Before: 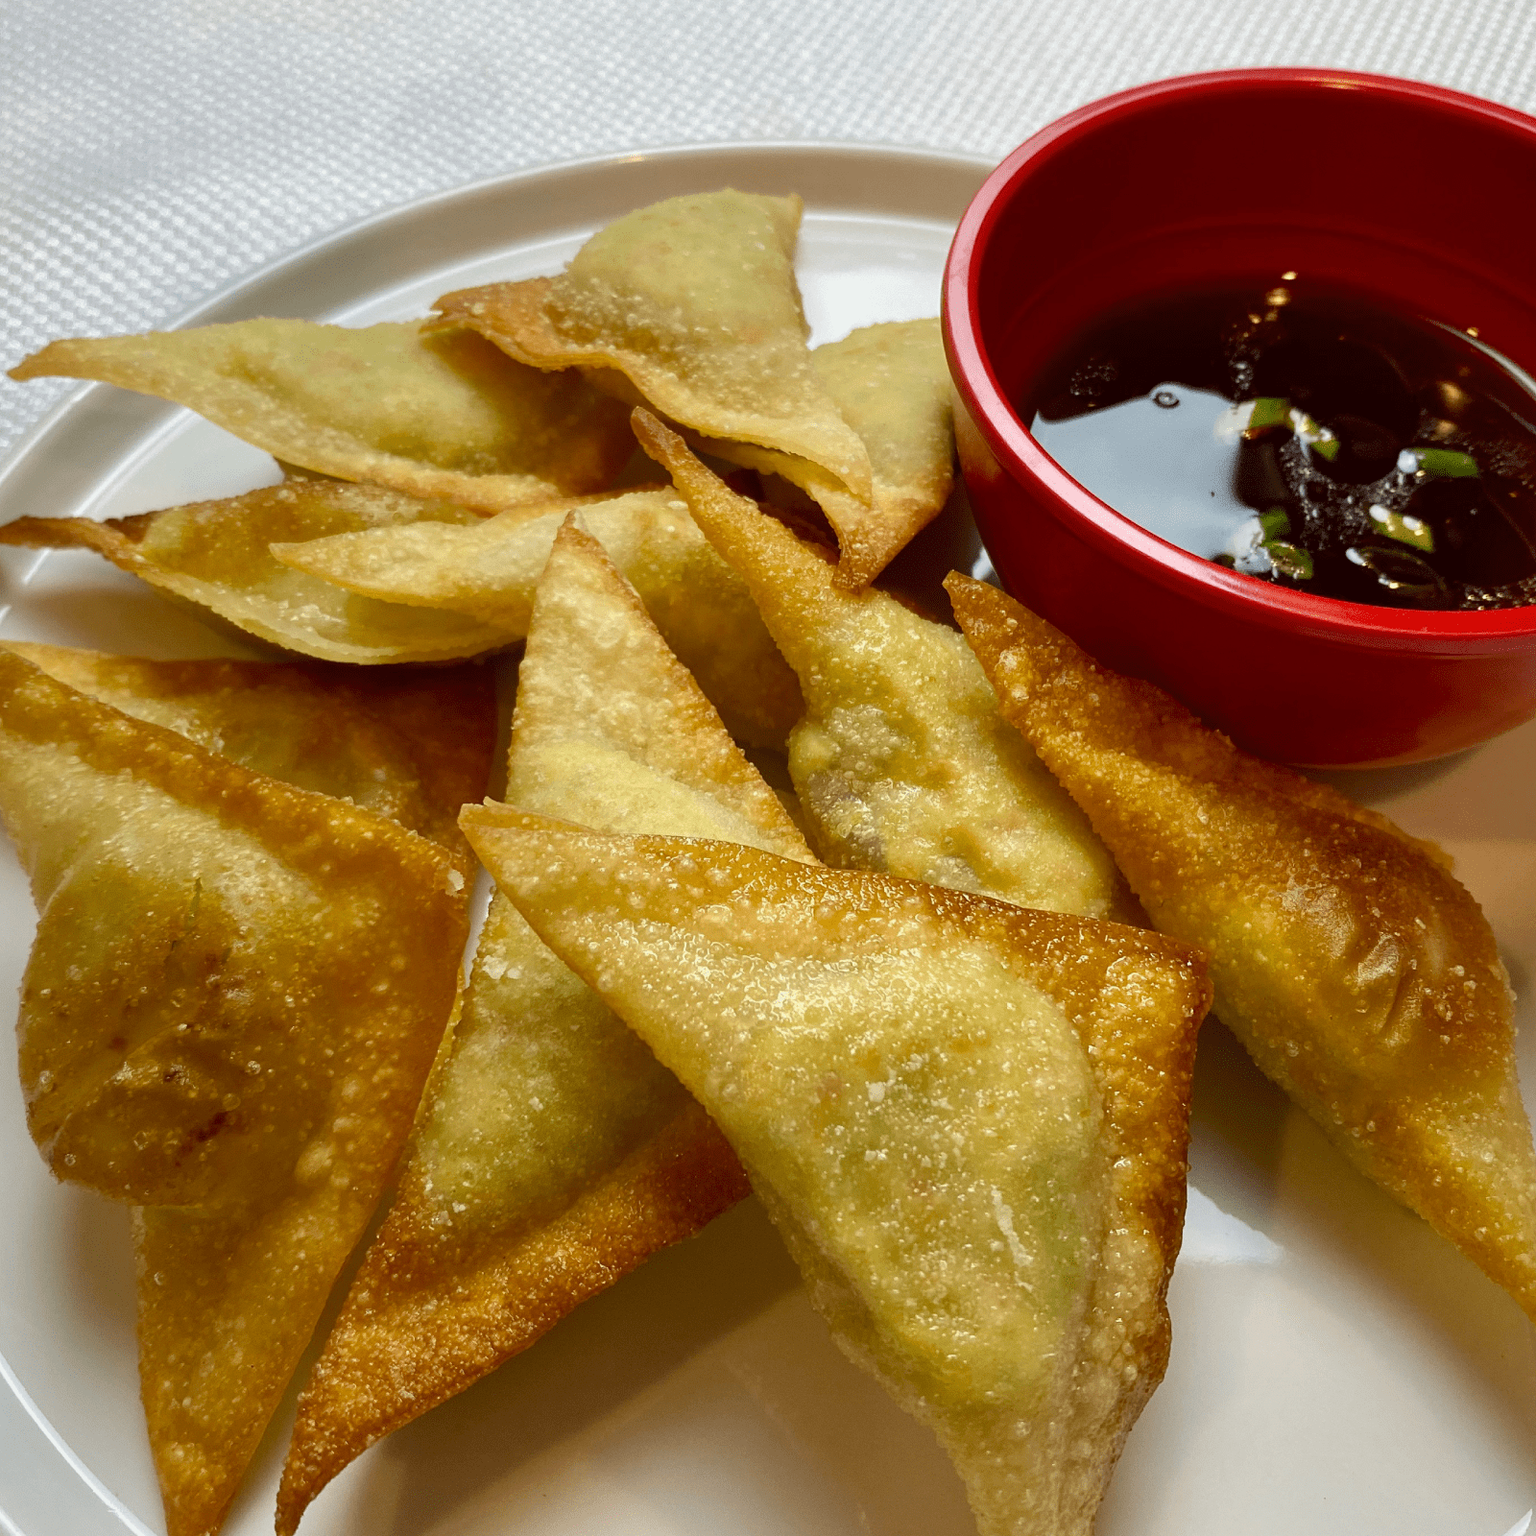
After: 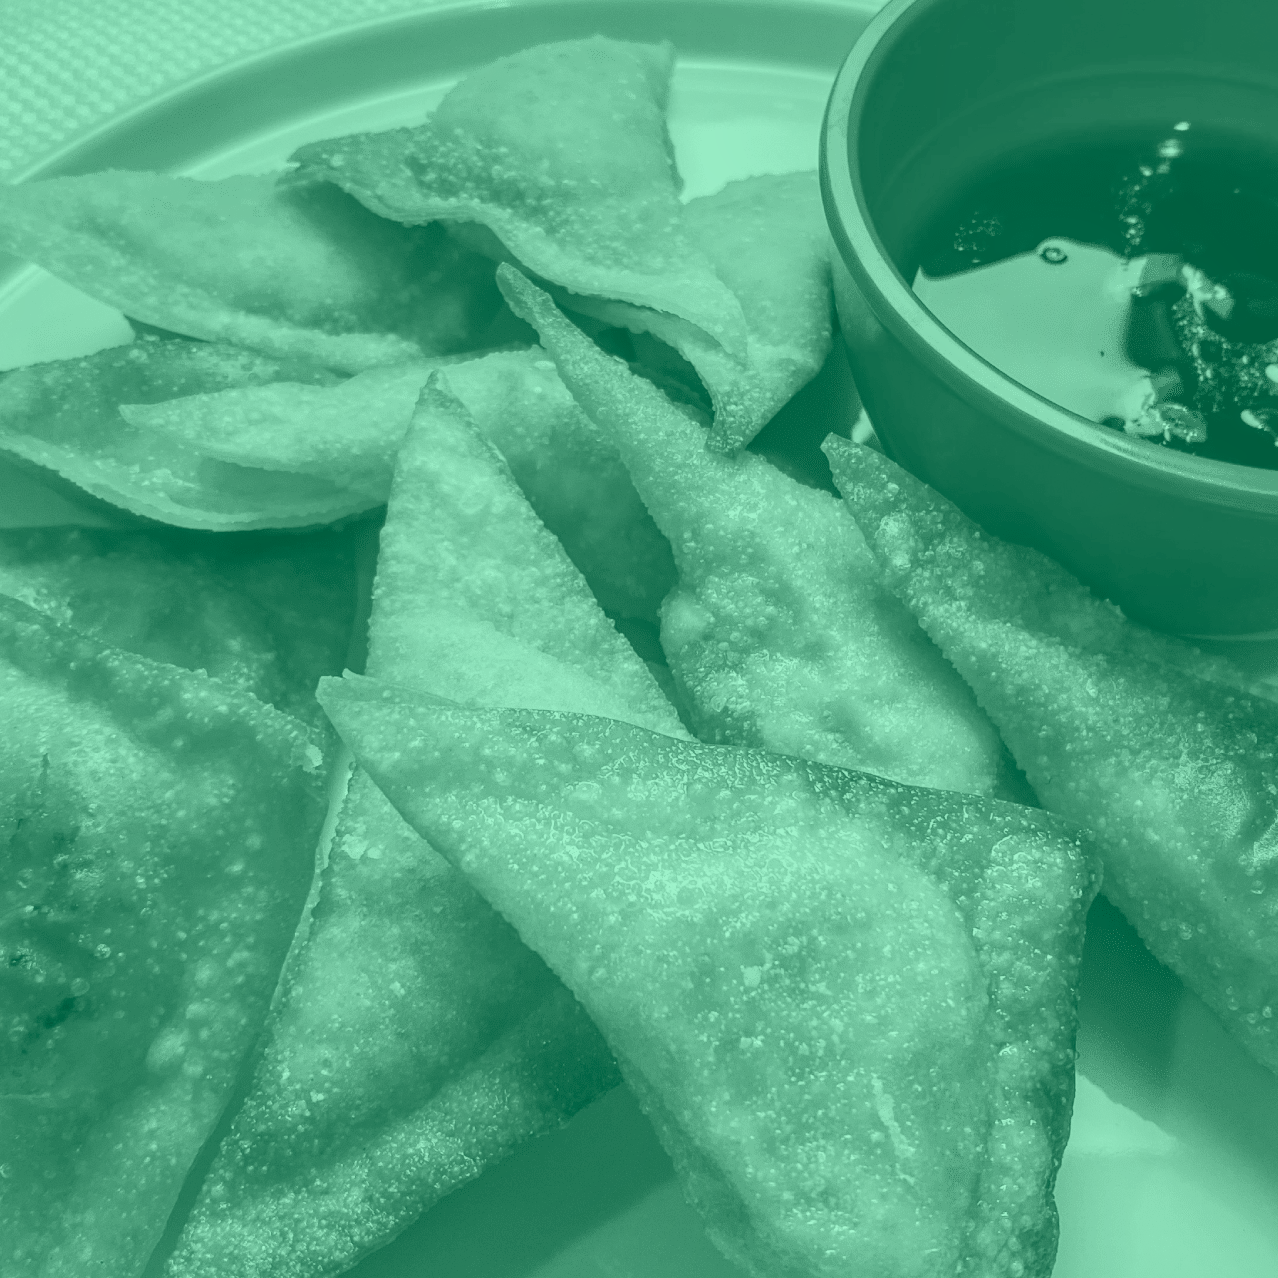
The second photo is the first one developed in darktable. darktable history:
contrast brightness saturation: contrast 0.15, brightness 0.05
local contrast: detail 150%
crop and rotate: left 10.071%, top 10.071%, right 10.02%, bottom 10.02%
colorize: hue 147.6°, saturation 65%, lightness 21.64%
